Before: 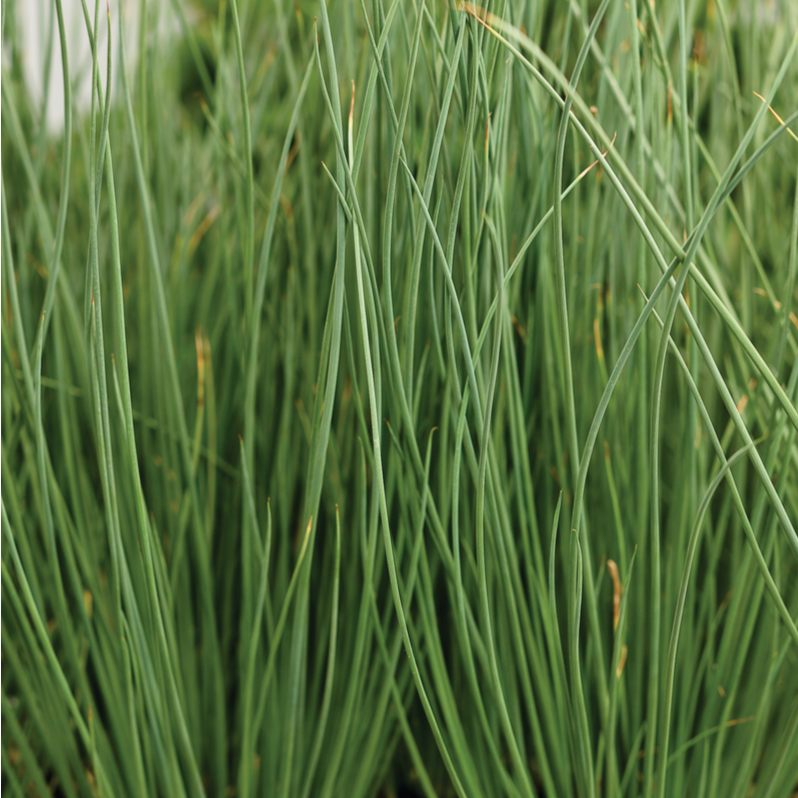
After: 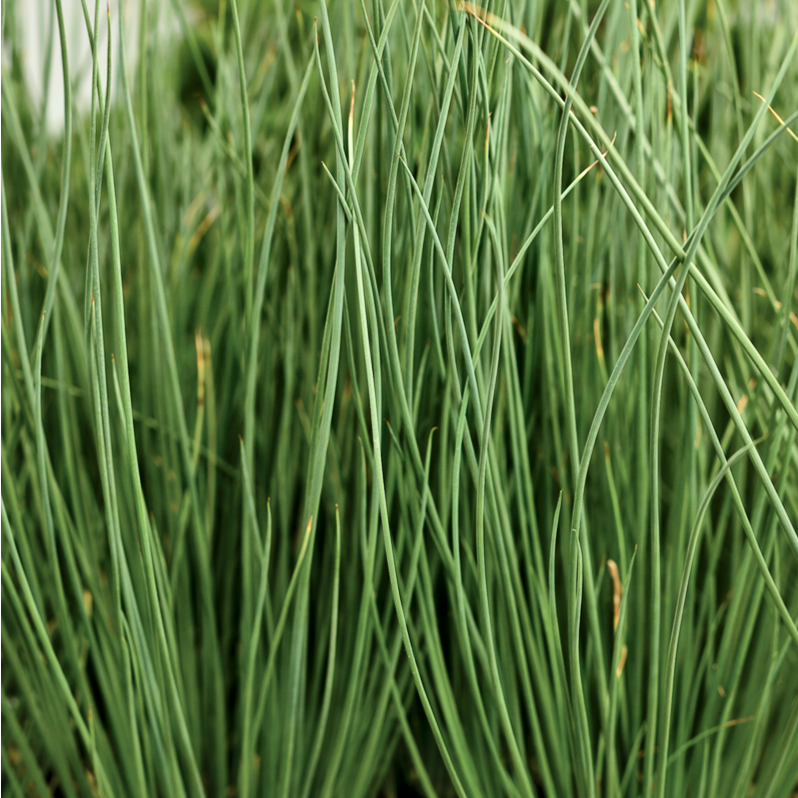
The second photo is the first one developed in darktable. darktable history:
tone curve: curves: ch0 [(0, 0) (0.003, 0.003) (0.011, 0.011) (0.025, 0.025) (0.044, 0.044) (0.069, 0.069) (0.1, 0.099) (0.136, 0.135) (0.177, 0.177) (0.224, 0.224) (0.277, 0.276) (0.335, 0.334) (0.399, 0.398) (0.468, 0.467) (0.543, 0.565) (0.623, 0.641) (0.709, 0.723) (0.801, 0.81) (0.898, 0.902) (1, 1)], color space Lab, independent channels, preserve colors none
color correction: highlights a* -2.6, highlights b* 2.41
local contrast: mode bilateral grid, contrast 51, coarseness 51, detail 150%, midtone range 0.2
